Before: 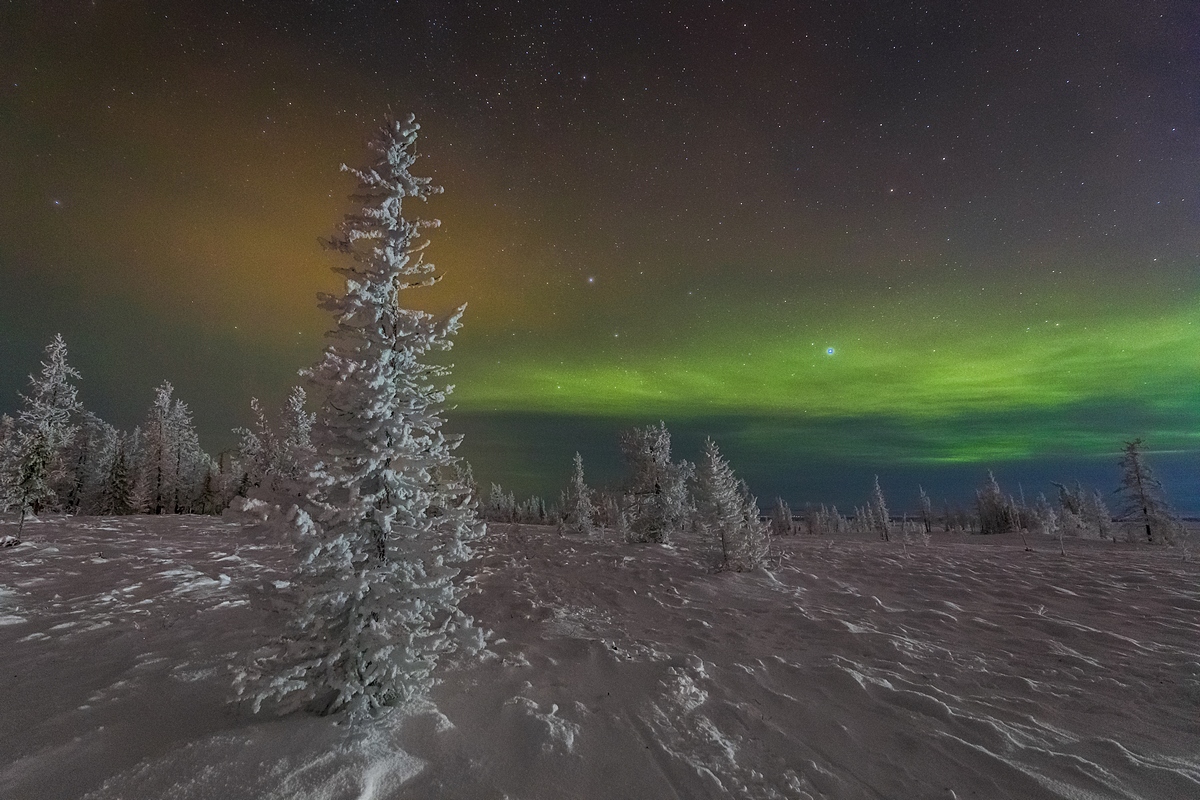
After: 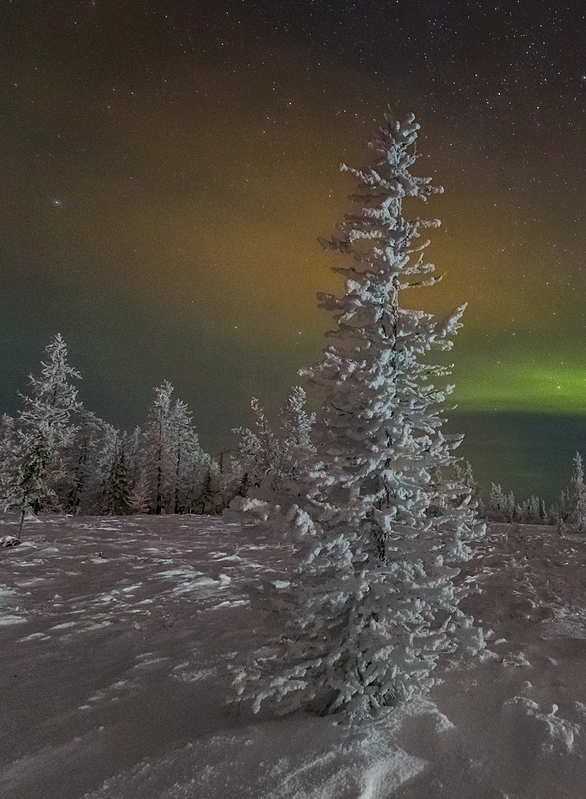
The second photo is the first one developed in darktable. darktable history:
crop and rotate: left 0.03%, right 51.11%
local contrast: mode bilateral grid, contrast 11, coarseness 25, detail 115%, midtone range 0.2
